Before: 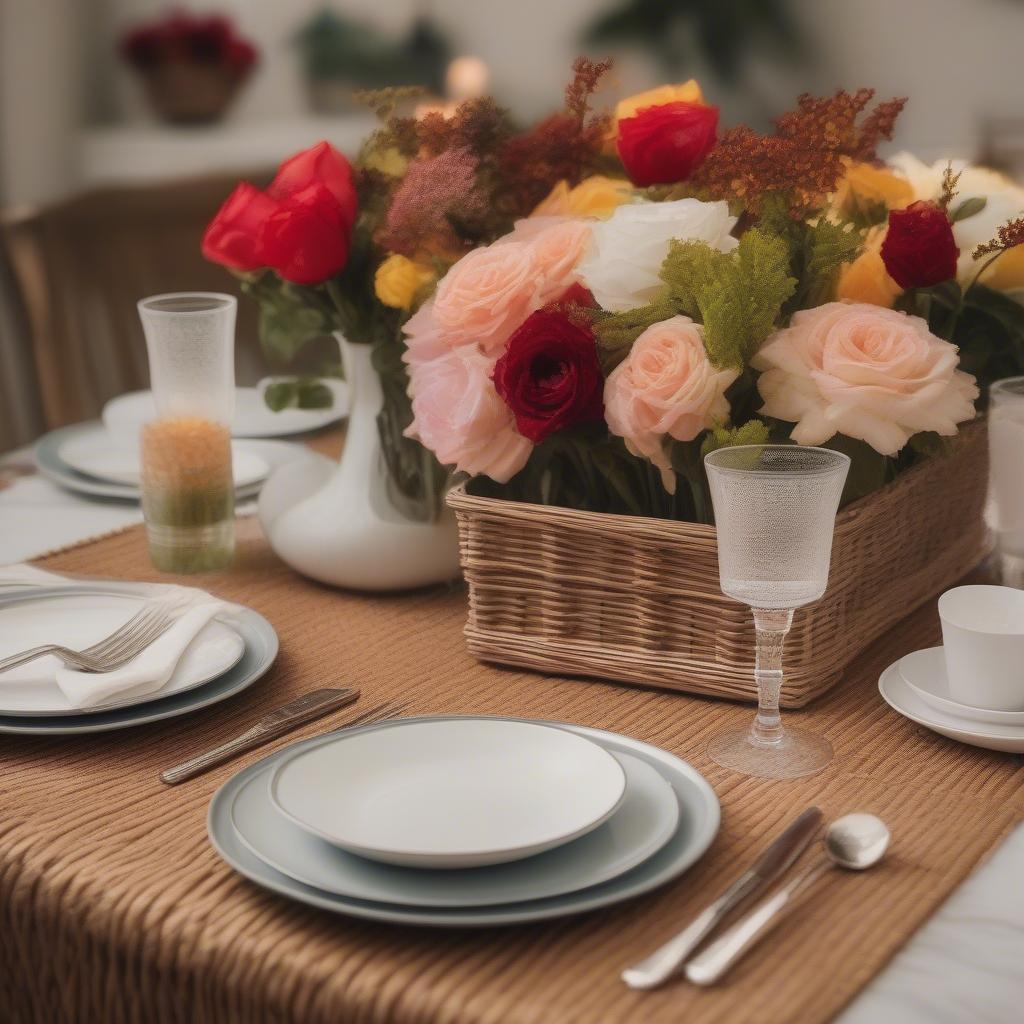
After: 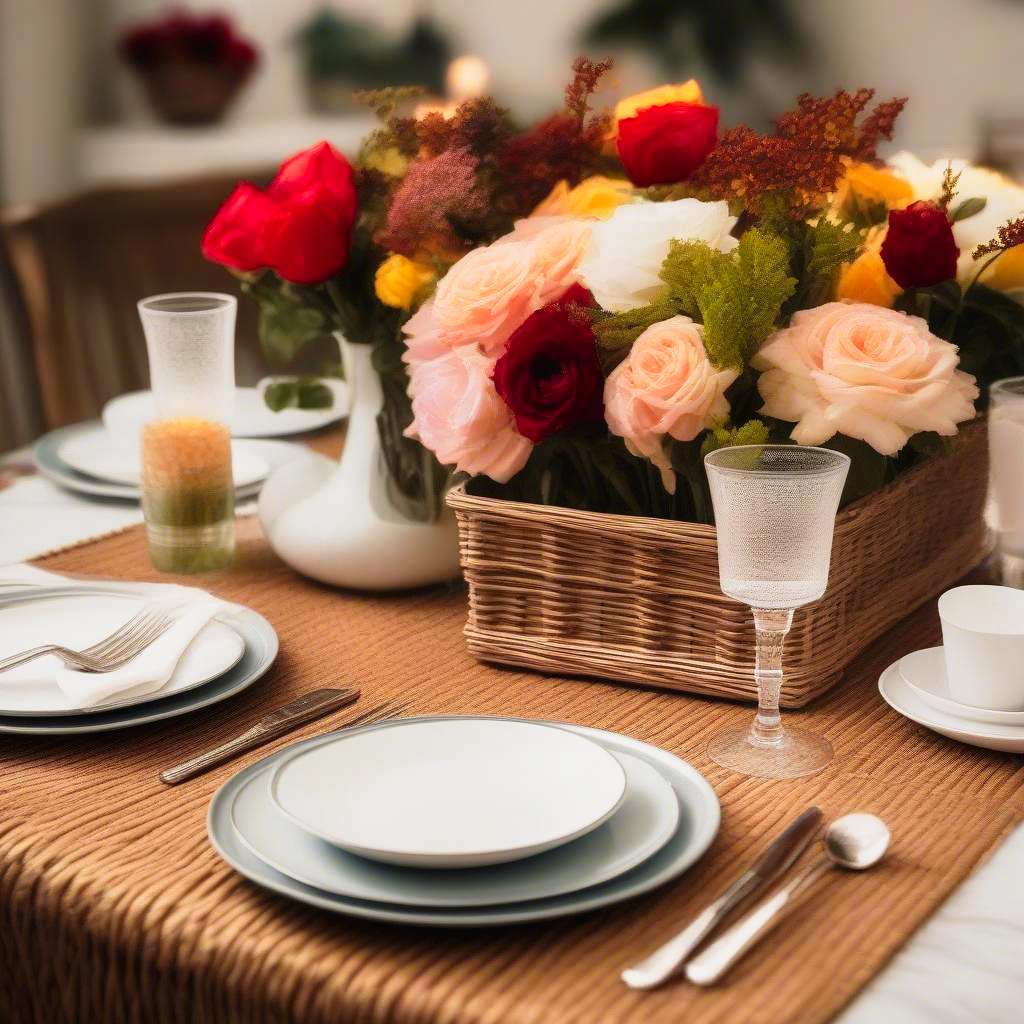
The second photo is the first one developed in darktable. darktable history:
tone curve: curves: ch0 [(0.016, 0.011) (0.084, 0.026) (0.469, 0.508) (0.721, 0.862) (1, 1)], preserve colors none
